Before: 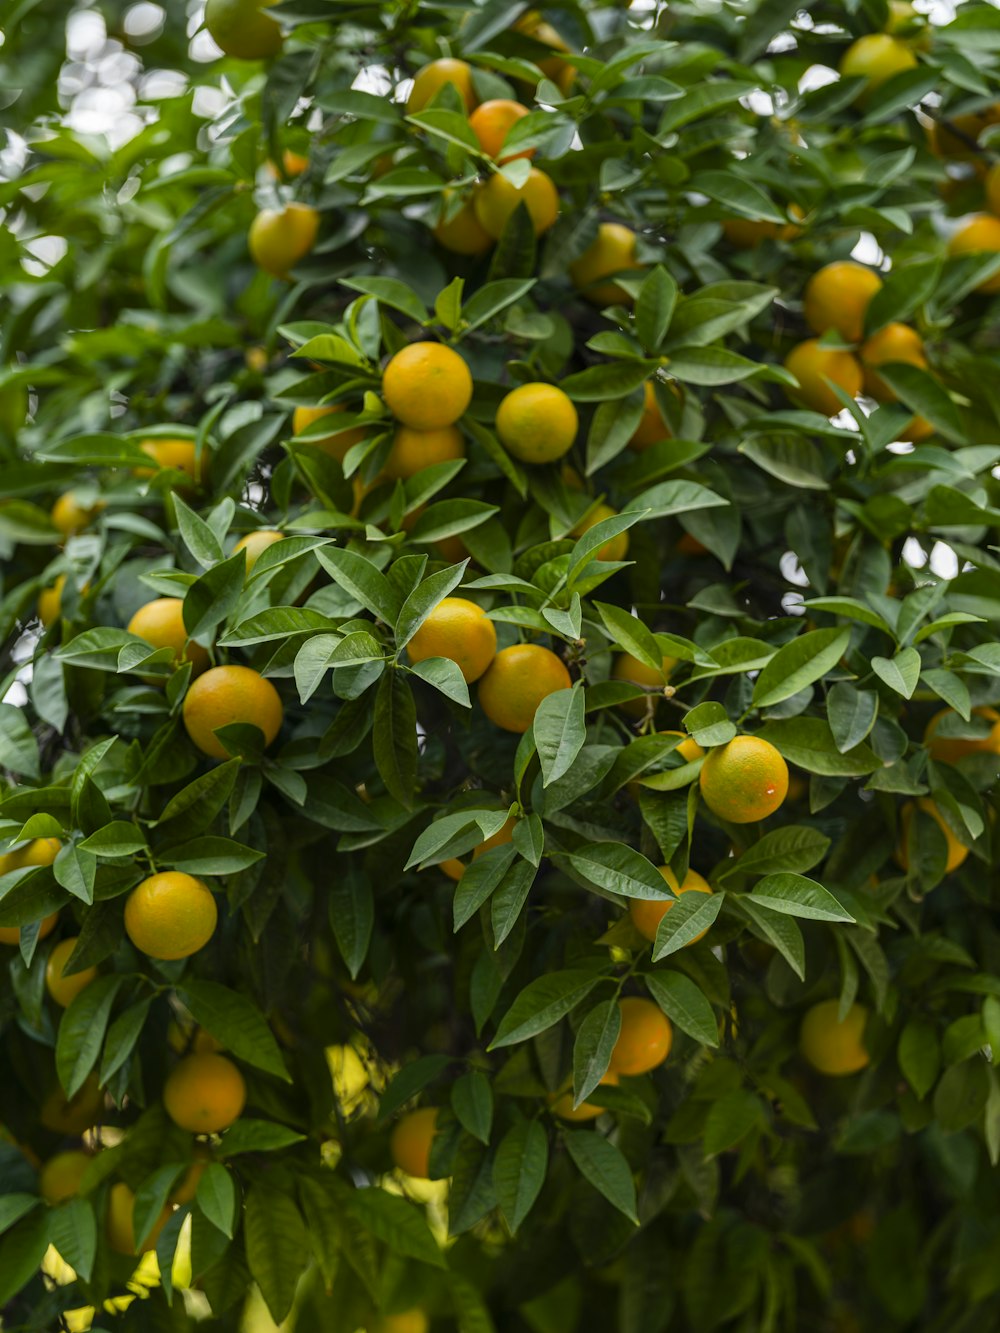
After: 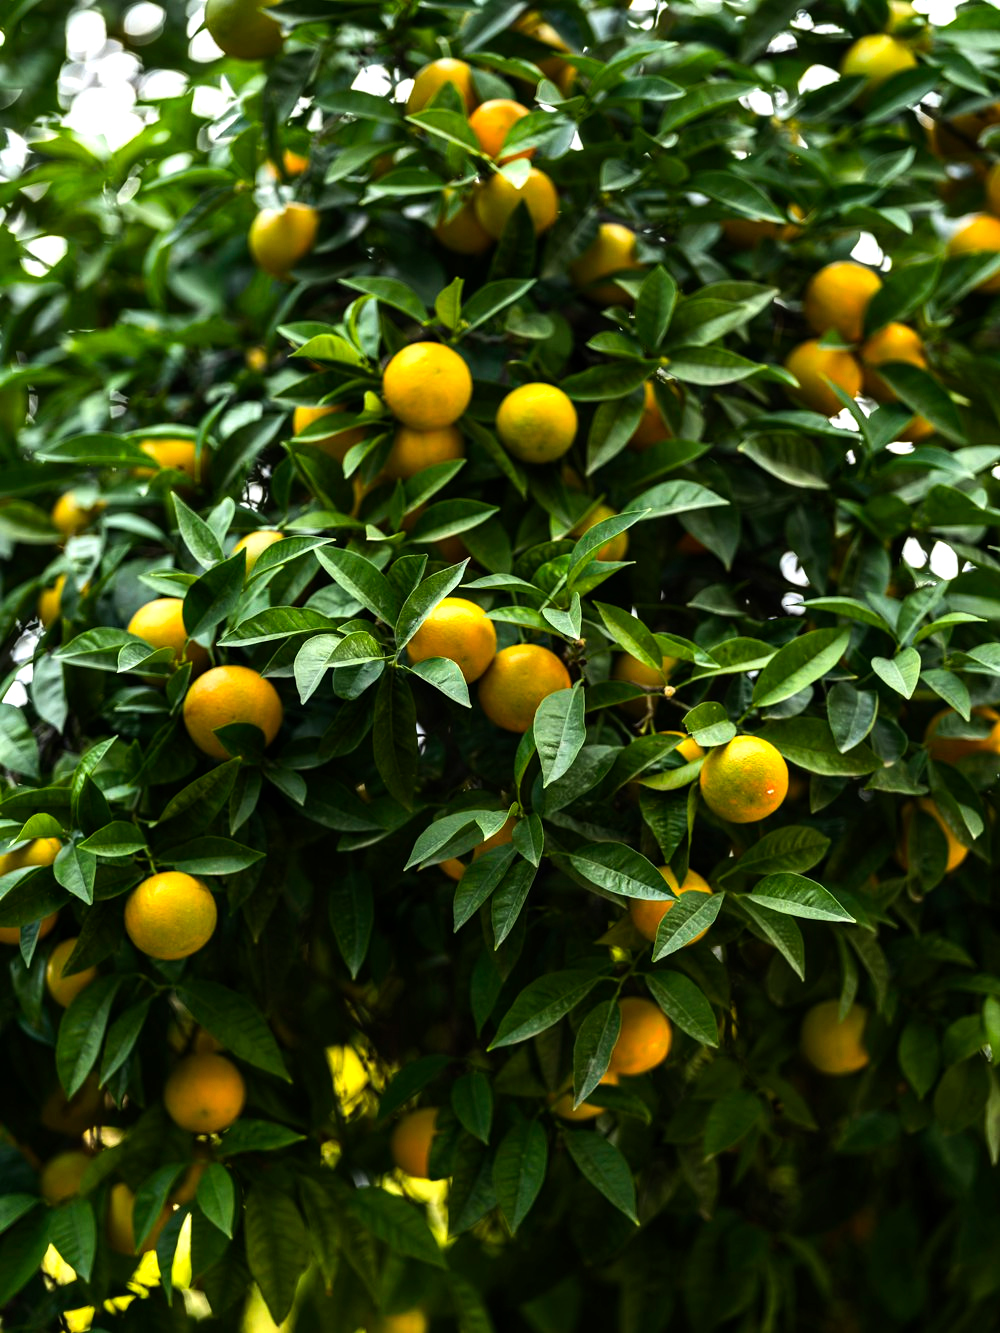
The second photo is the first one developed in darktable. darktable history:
tone equalizer: -8 EV -1.04 EV, -7 EV -1.05 EV, -6 EV -0.831 EV, -5 EV -0.55 EV, -3 EV 0.578 EV, -2 EV 0.887 EV, -1 EV 0.991 EV, +0 EV 1.06 EV, edges refinement/feathering 500, mask exposure compensation -1.57 EV, preserve details no
